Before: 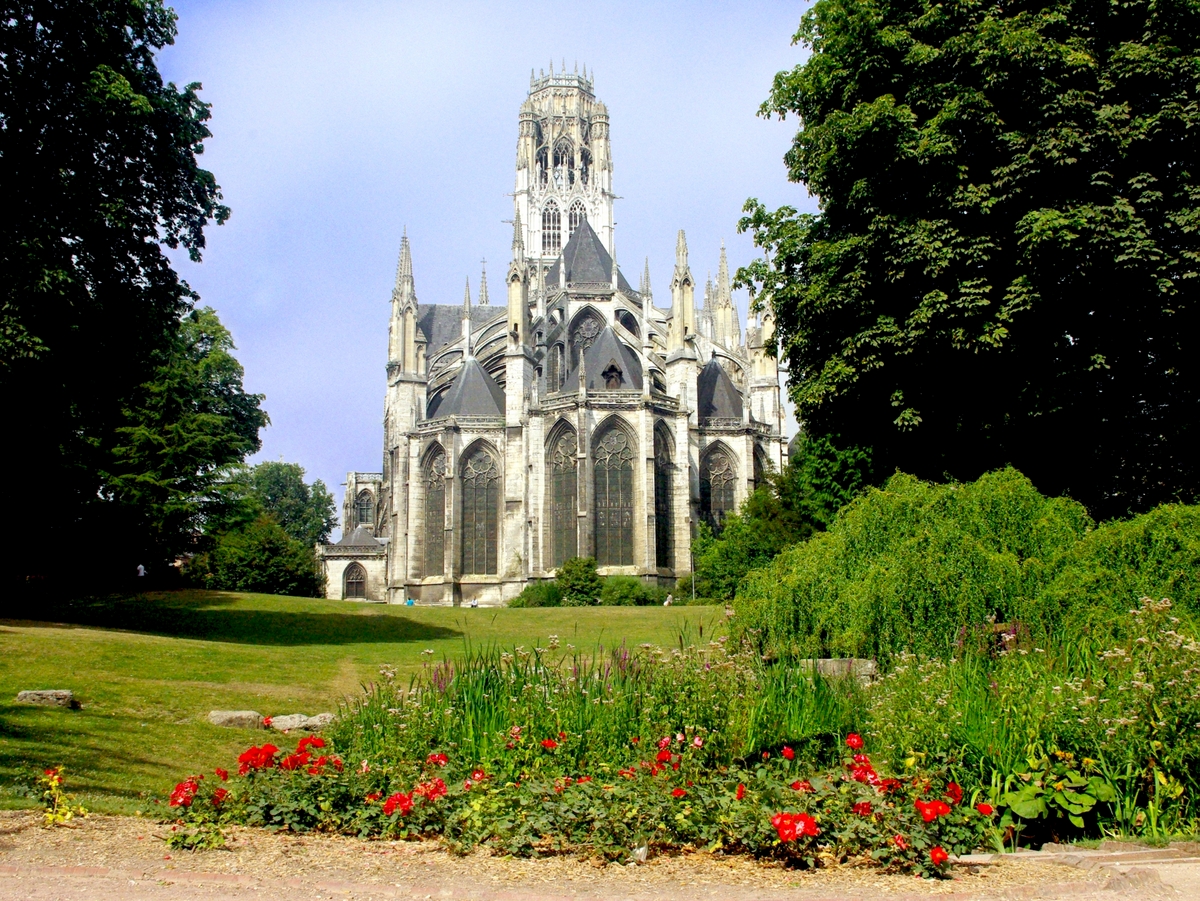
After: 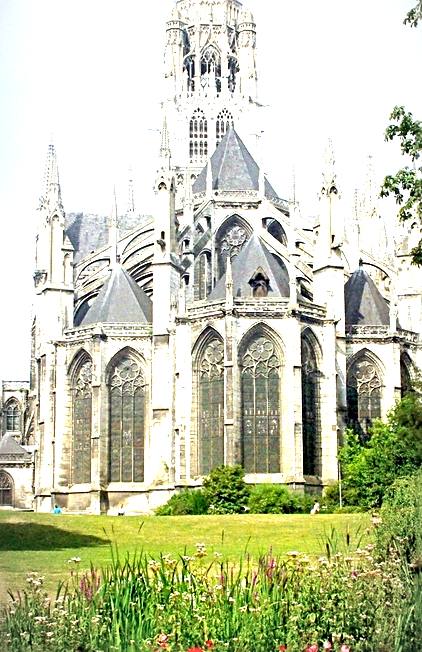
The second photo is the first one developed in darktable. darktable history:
sharpen: radius 2.767
crop and rotate: left 29.476%, top 10.214%, right 35.32%, bottom 17.333%
vignetting: fall-off radius 60%, automatic ratio true
exposure: black level correction 0, exposure 1.2 EV, compensate highlight preservation false
